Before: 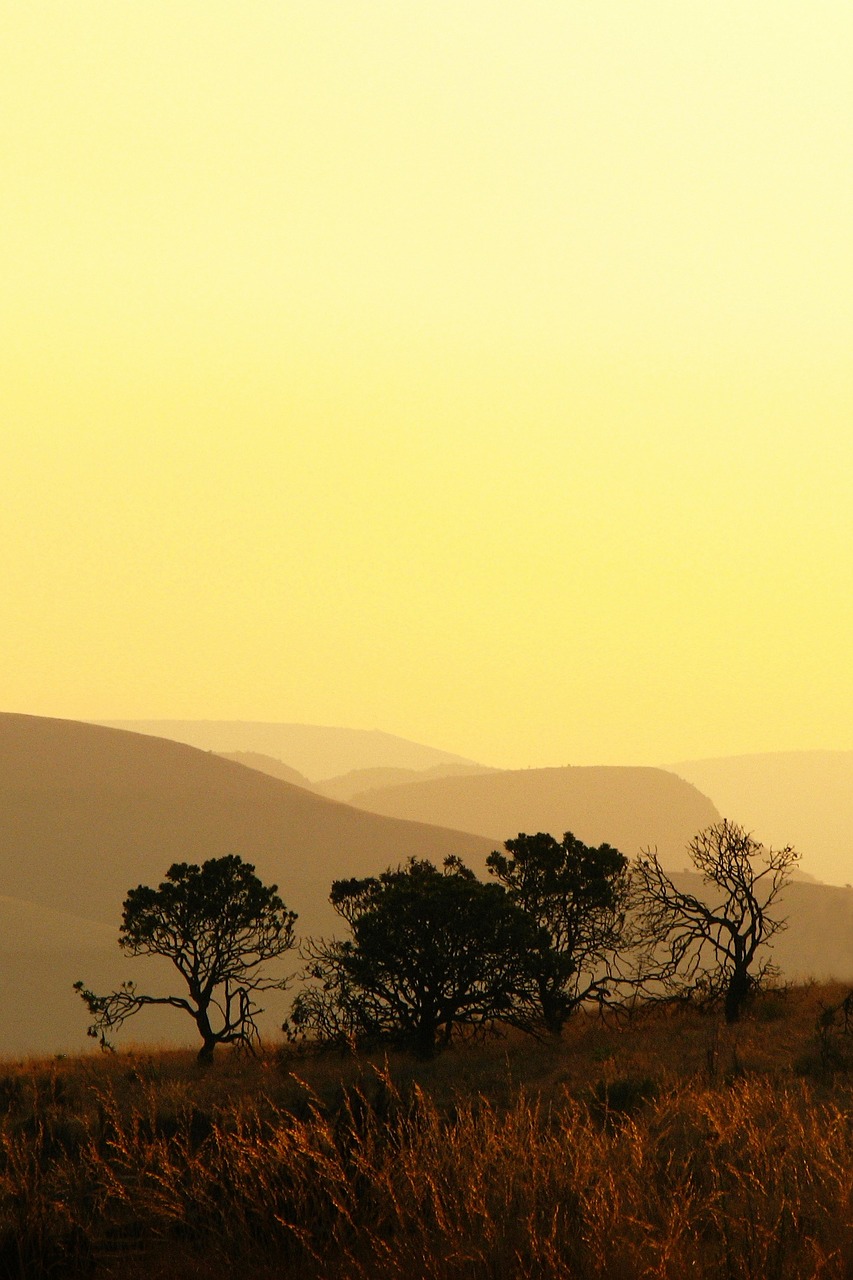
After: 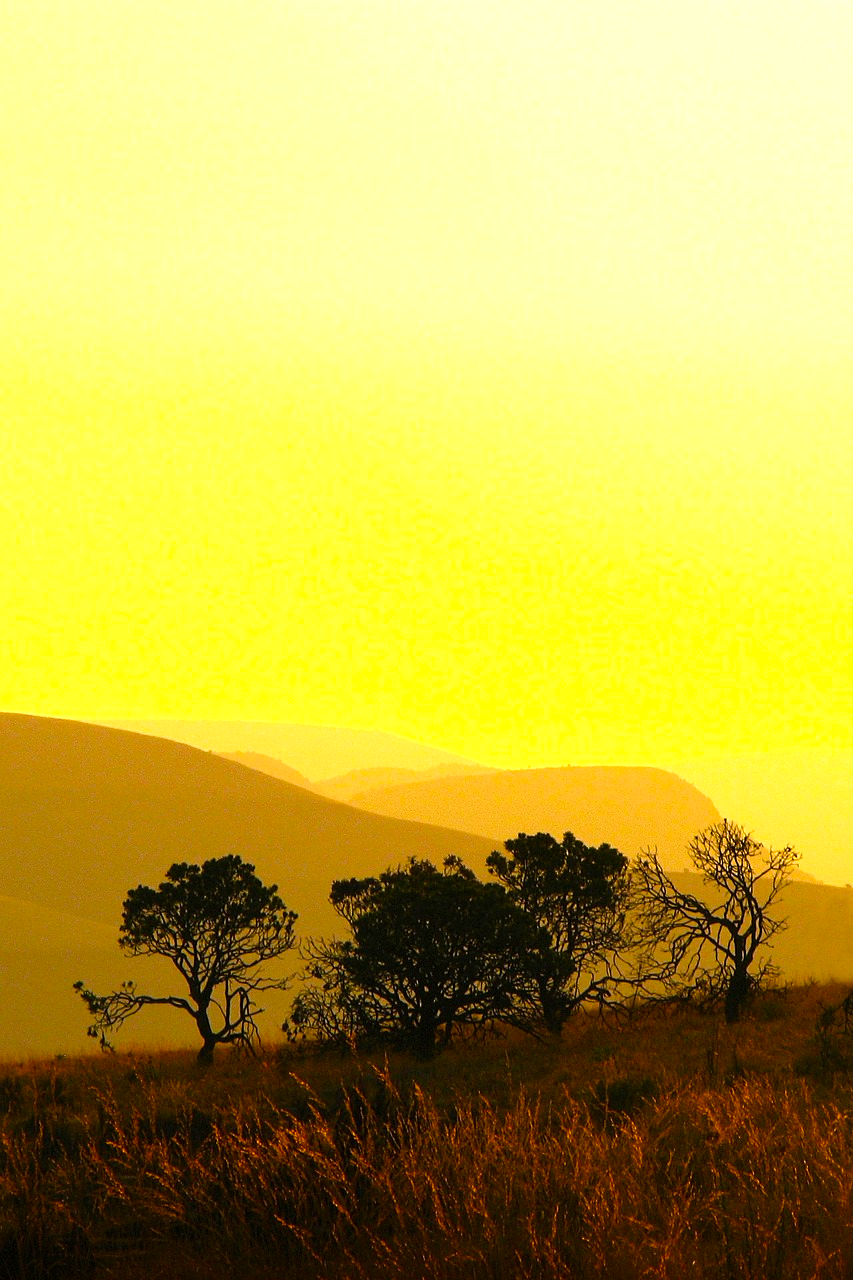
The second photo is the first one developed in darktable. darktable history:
color balance rgb: perceptual saturation grading › global saturation 28.807%, perceptual saturation grading › mid-tones 12.228%, perceptual saturation grading › shadows 9.502%, perceptual brilliance grading › global brilliance 17.234%, global vibrance 20%
